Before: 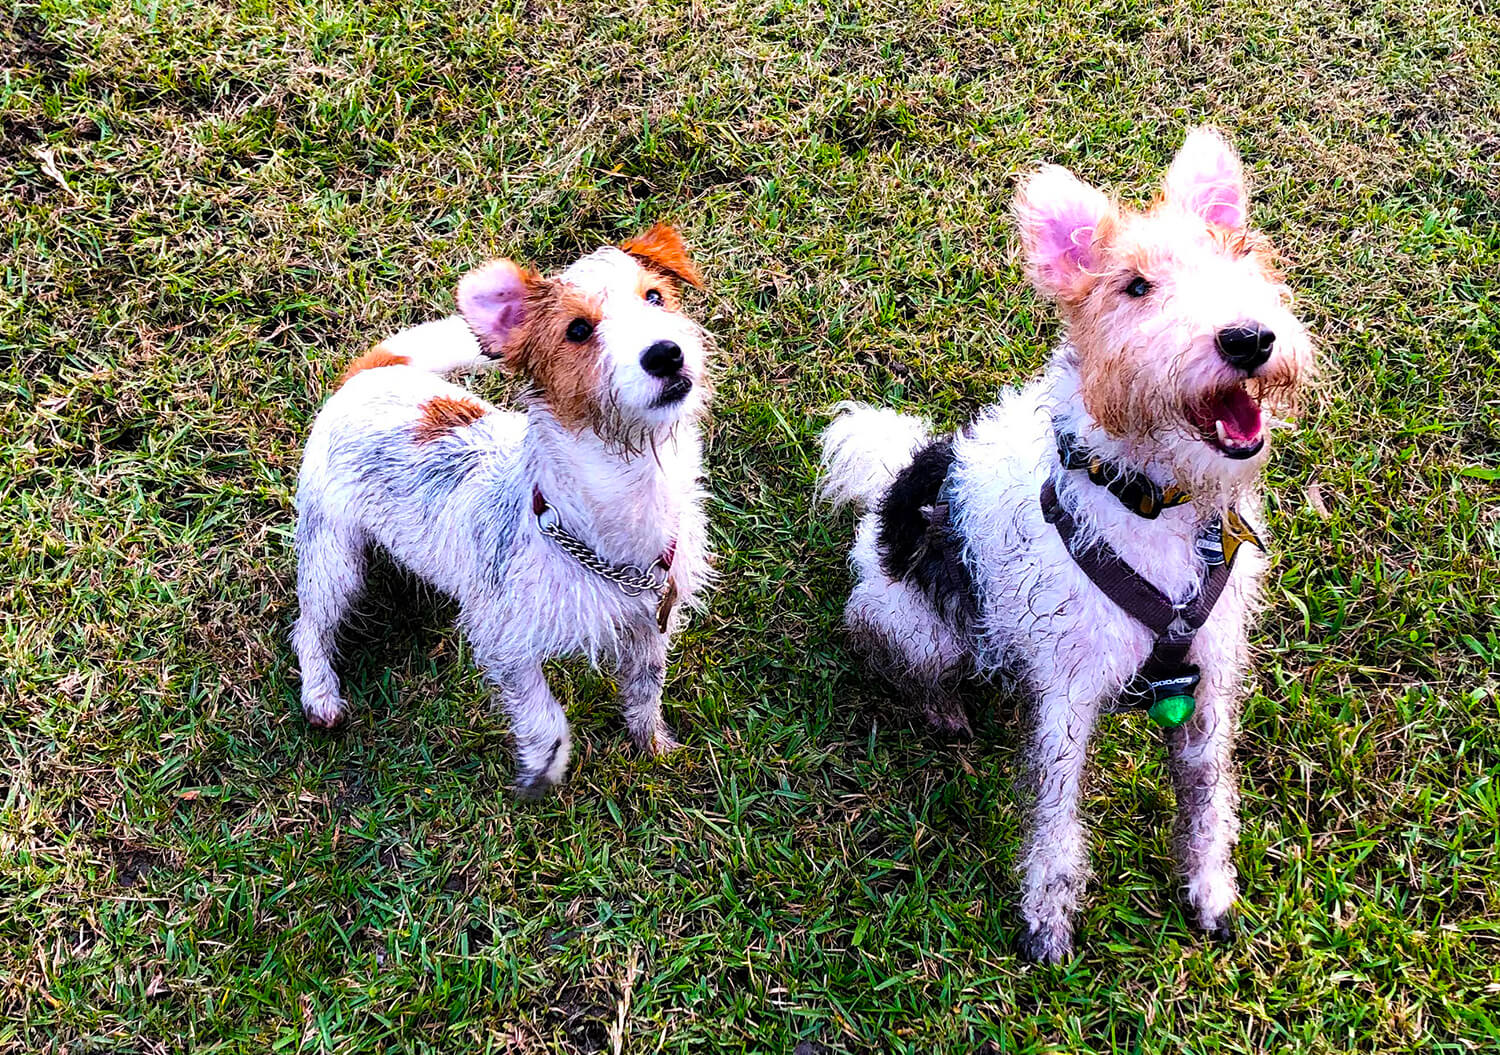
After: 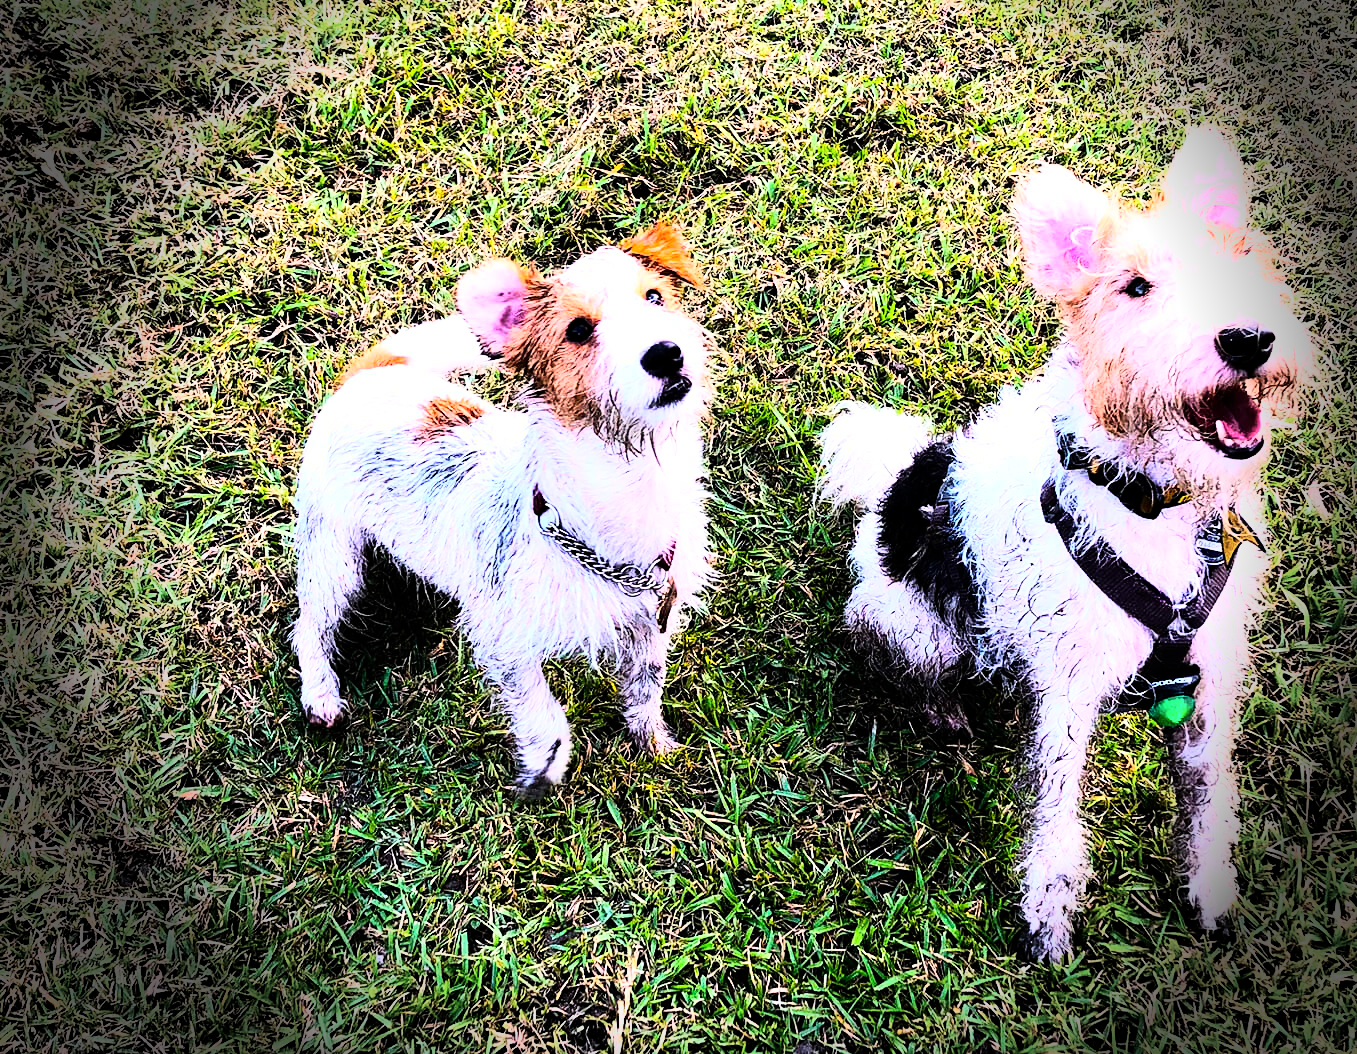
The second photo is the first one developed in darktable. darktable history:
crop: right 9.509%, bottom 0.031%
rgb curve: curves: ch0 [(0, 0) (0.21, 0.15) (0.24, 0.21) (0.5, 0.75) (0.75, 0.96) (0.89, 0.99) (1, 1)]; ch1 [(0, 0.02) (0.21, 0.13) (0.25, 0.2) (0.5, 0.67) (0.75, 0.9) (0.89, 0.97) (1, 1)]; ch2 [(0, 0.02) (0.21, 0.13) (0.25, 0.2) (0.5, 0.67) (0.75, 0.9) (0.89, 0.97) (1, 1)], compensate middle gray true
vignetting: fall-off start 76.42%, fall-off radius 27.36%, brightness -0.872, center (0.037, -0.09), width/height ratio 0.971
